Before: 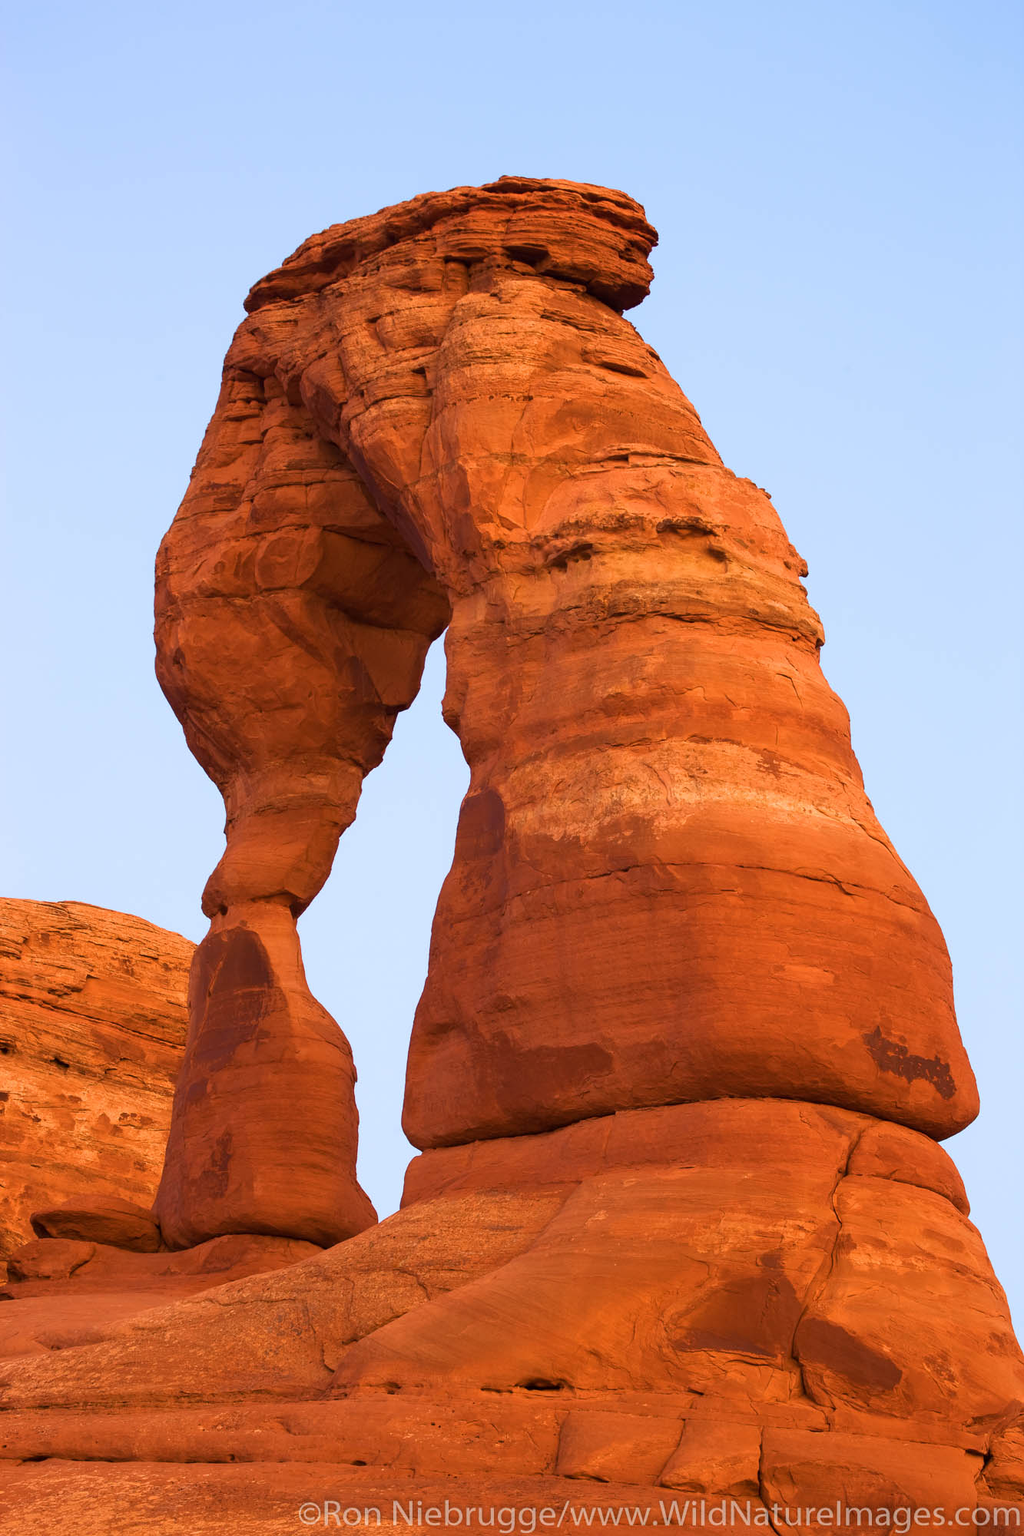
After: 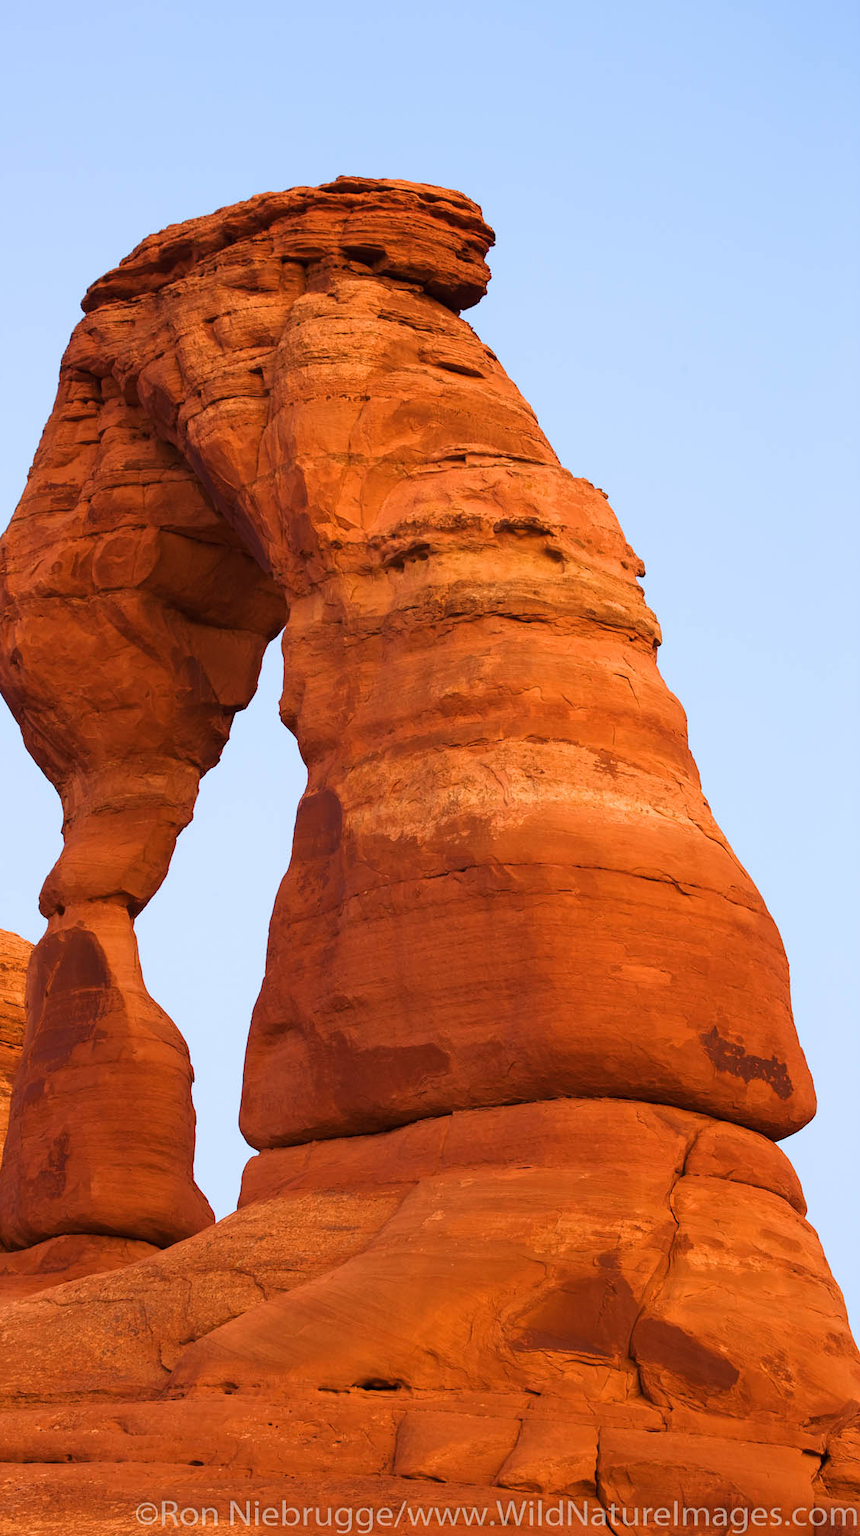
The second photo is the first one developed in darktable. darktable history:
tone curve: curves: ch0 [(0, 0) (0.161, 0.144) (0.501, 0.497) (1, 1)], preserve colors none
crop: left 15.942%
